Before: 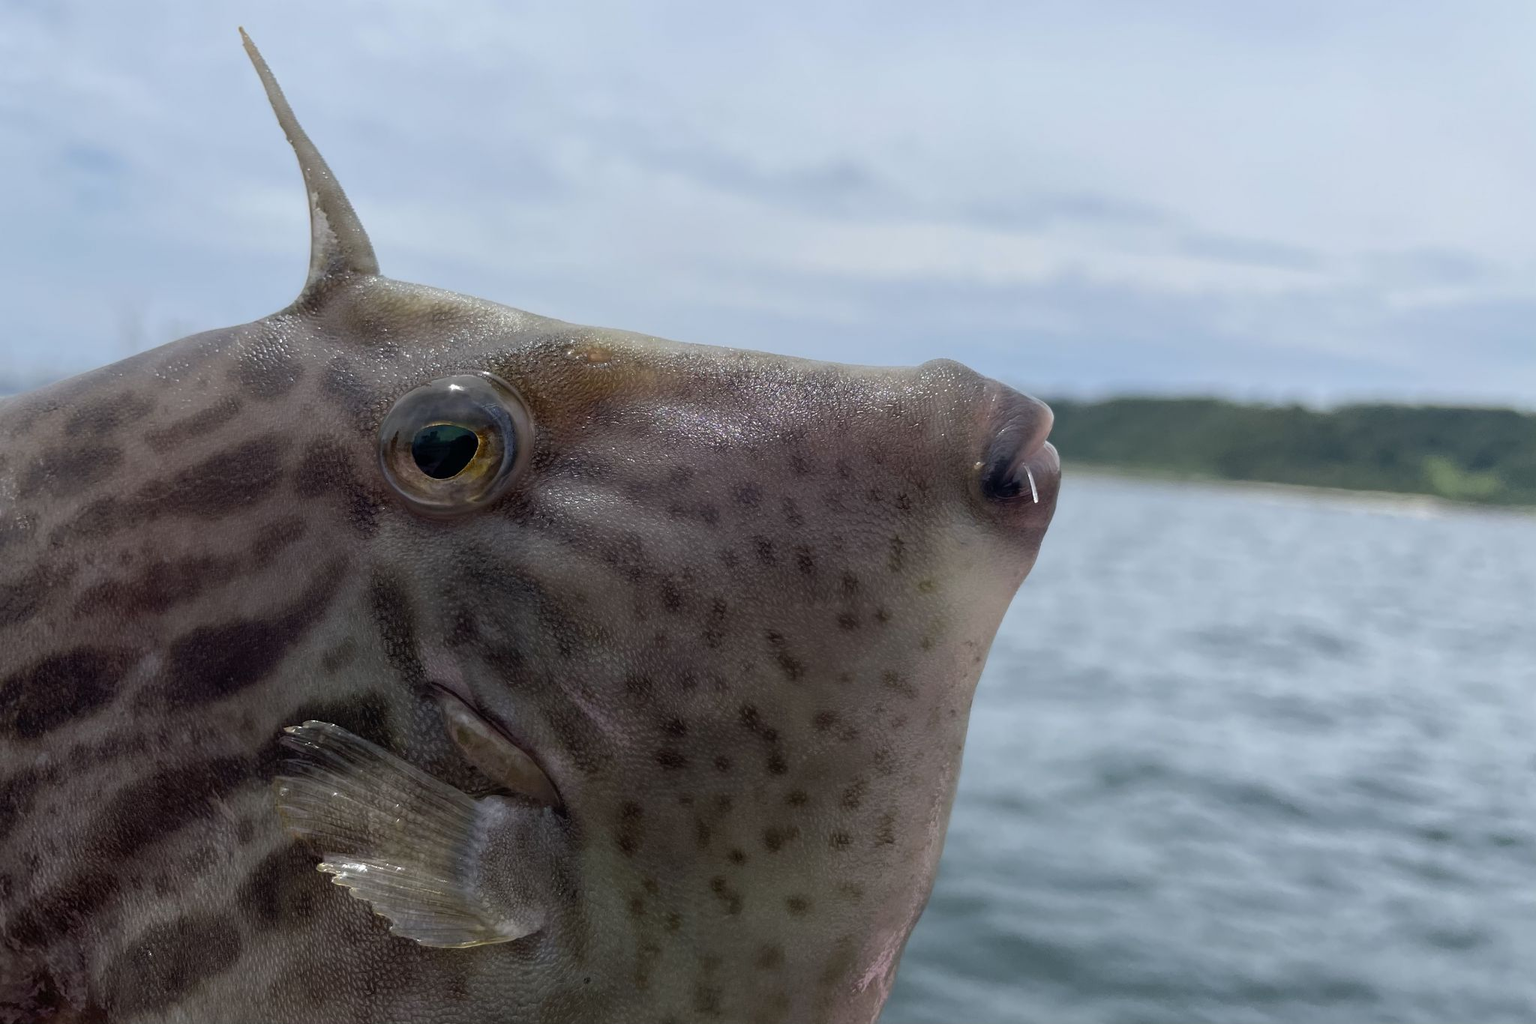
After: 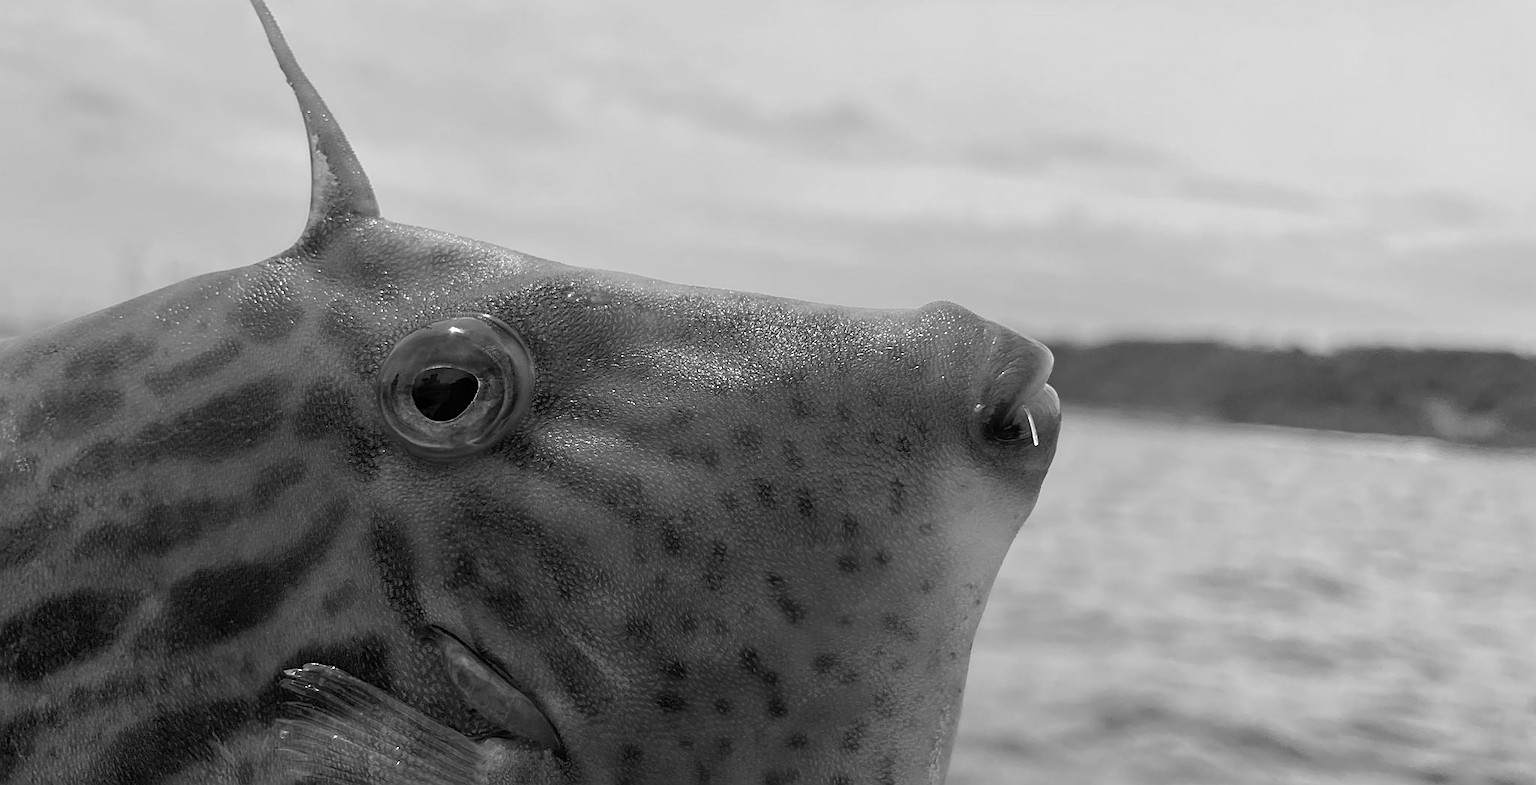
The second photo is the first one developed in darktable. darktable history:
monochrome: a 32, b 64, size 2.3
crop: top 5.667%, bottom 17.637%
white balance: red 1.188, blue 1.11
sharpen: on, module defaults
